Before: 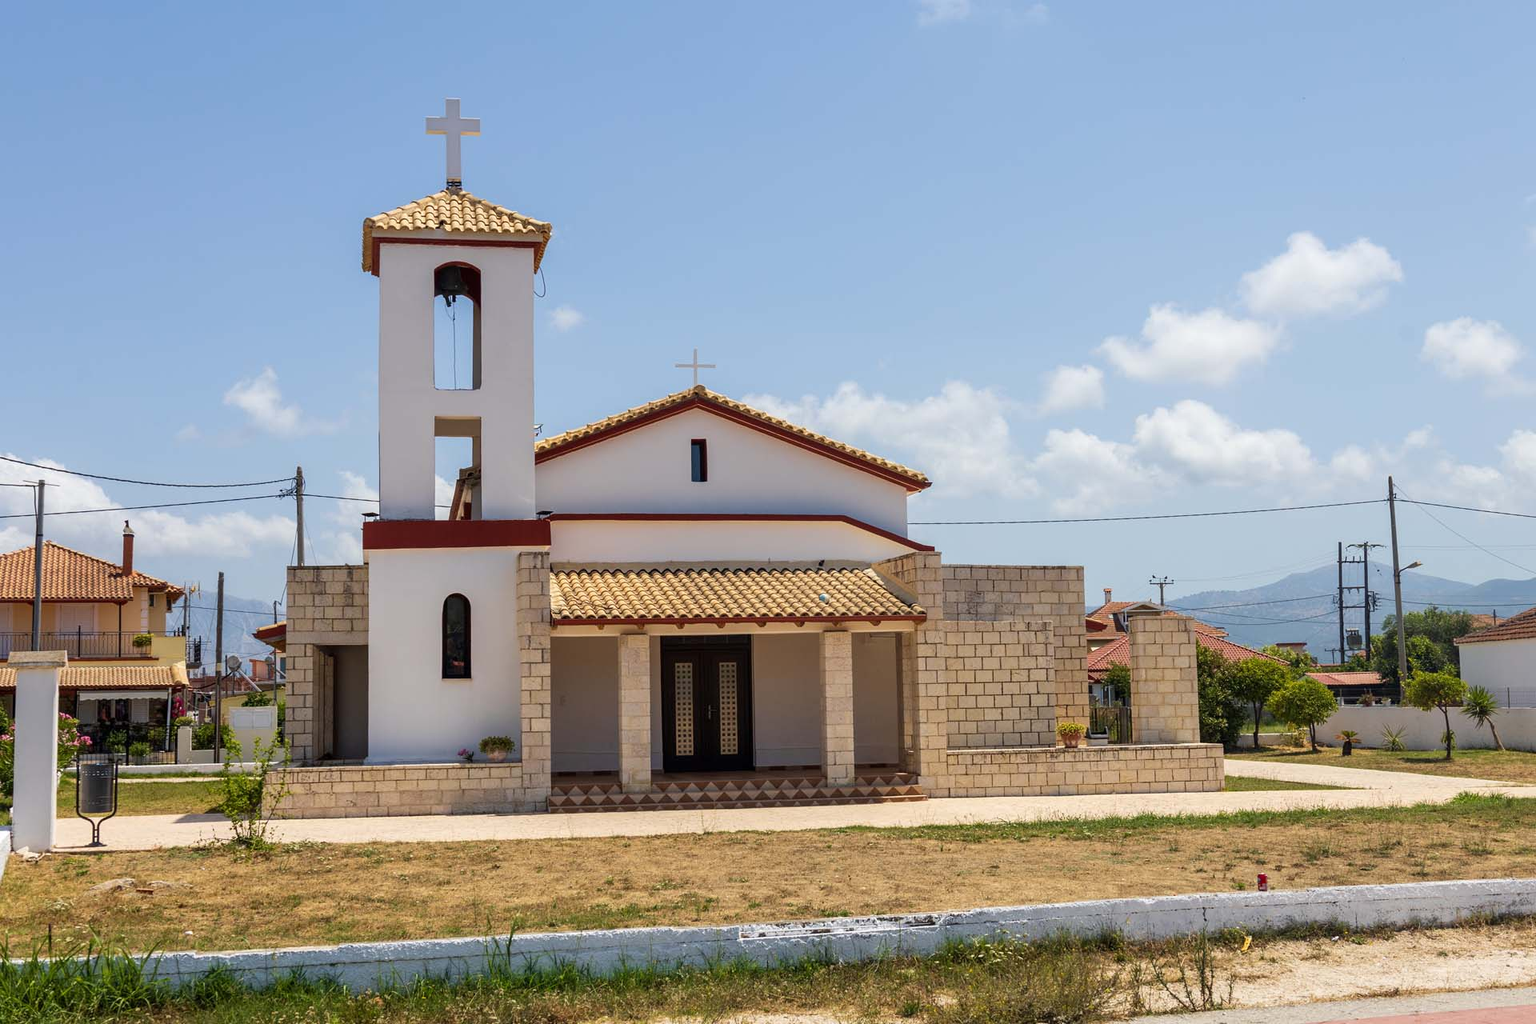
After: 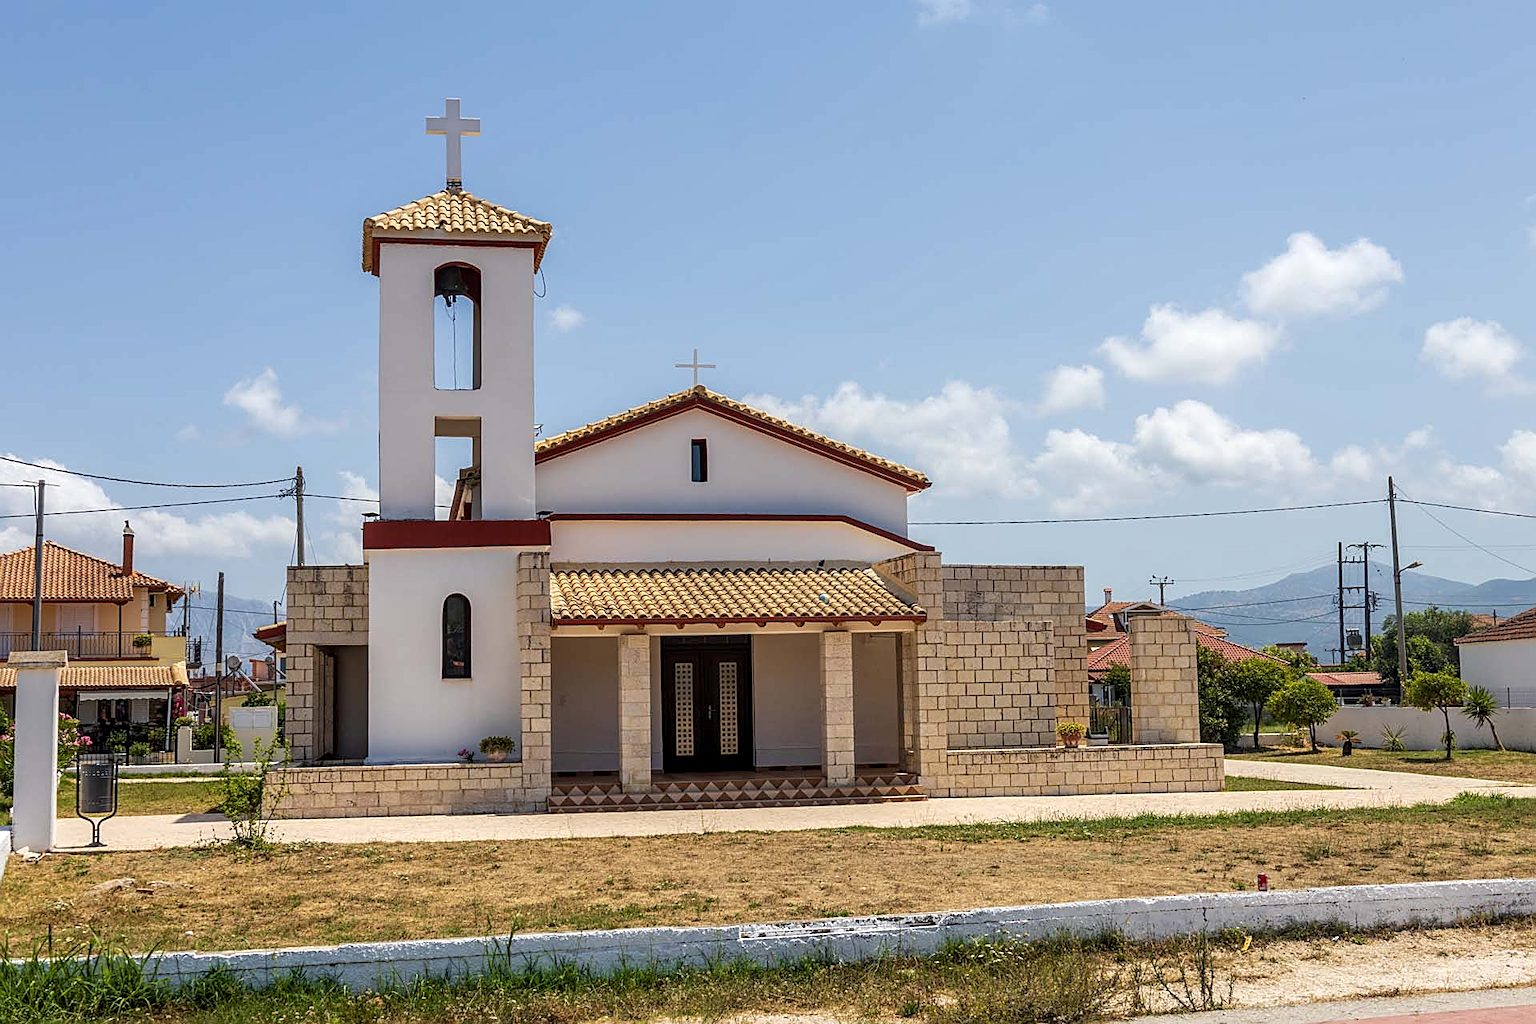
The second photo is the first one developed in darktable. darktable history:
sharpen: amount 0.6
local contrast: on, module defaults
